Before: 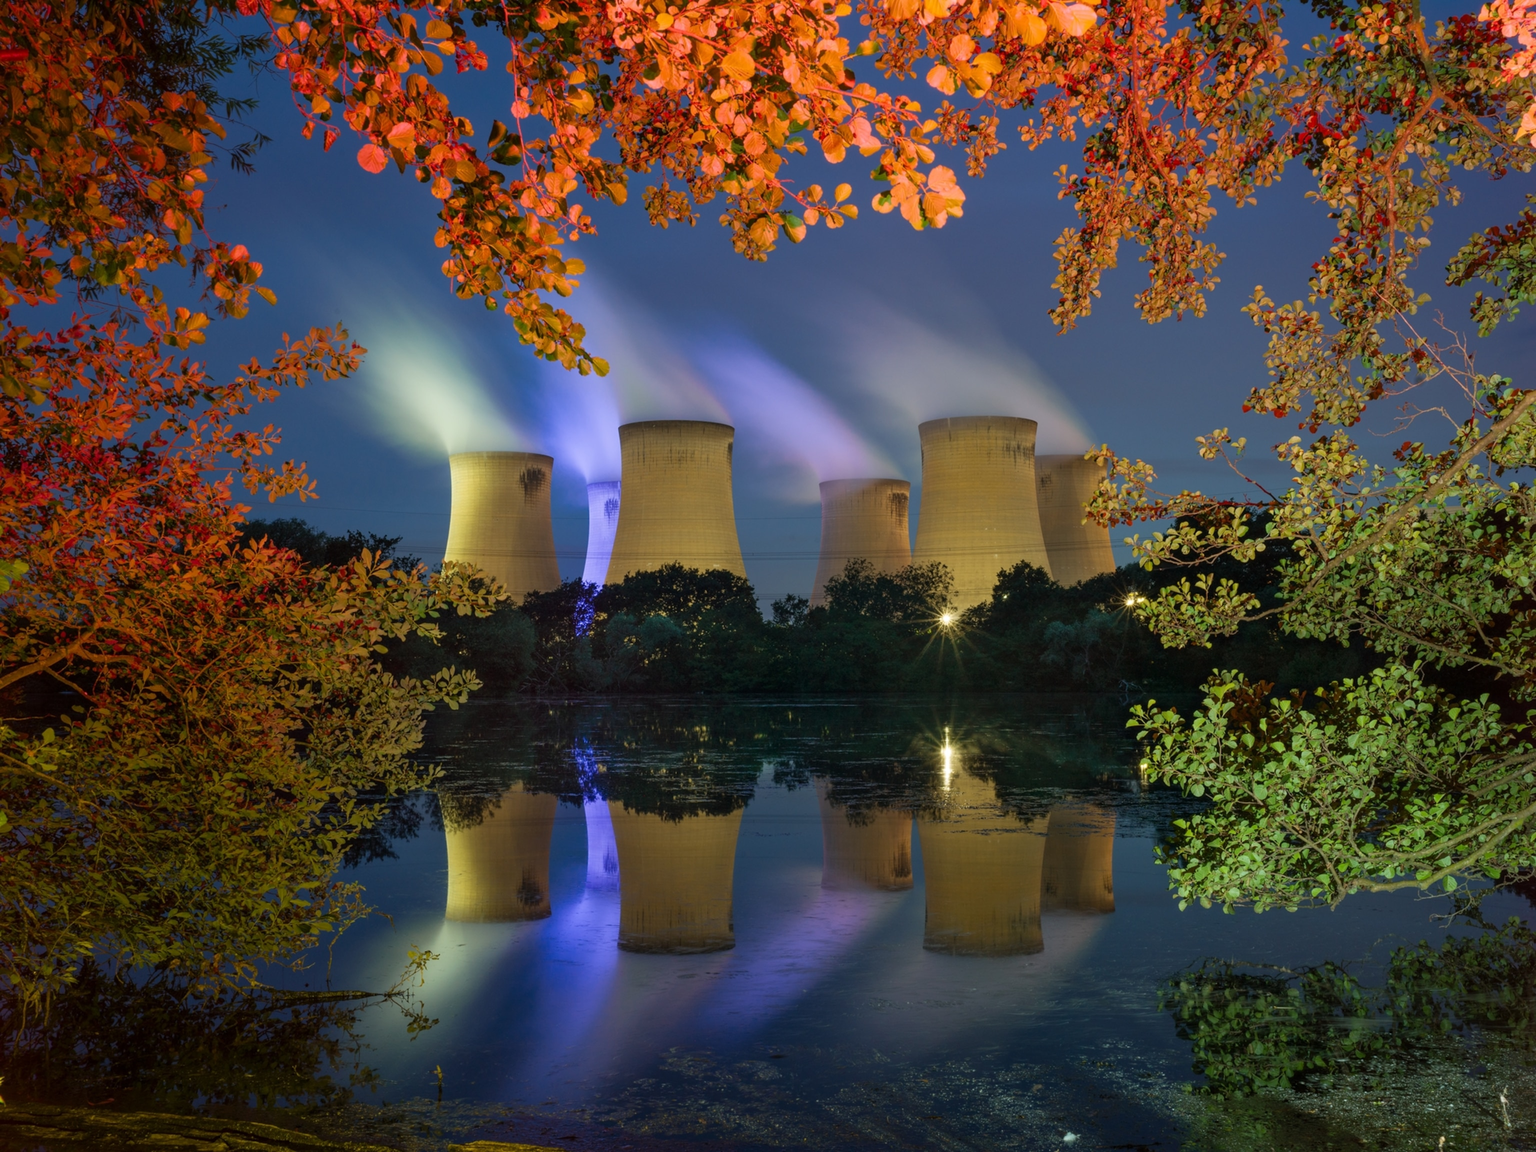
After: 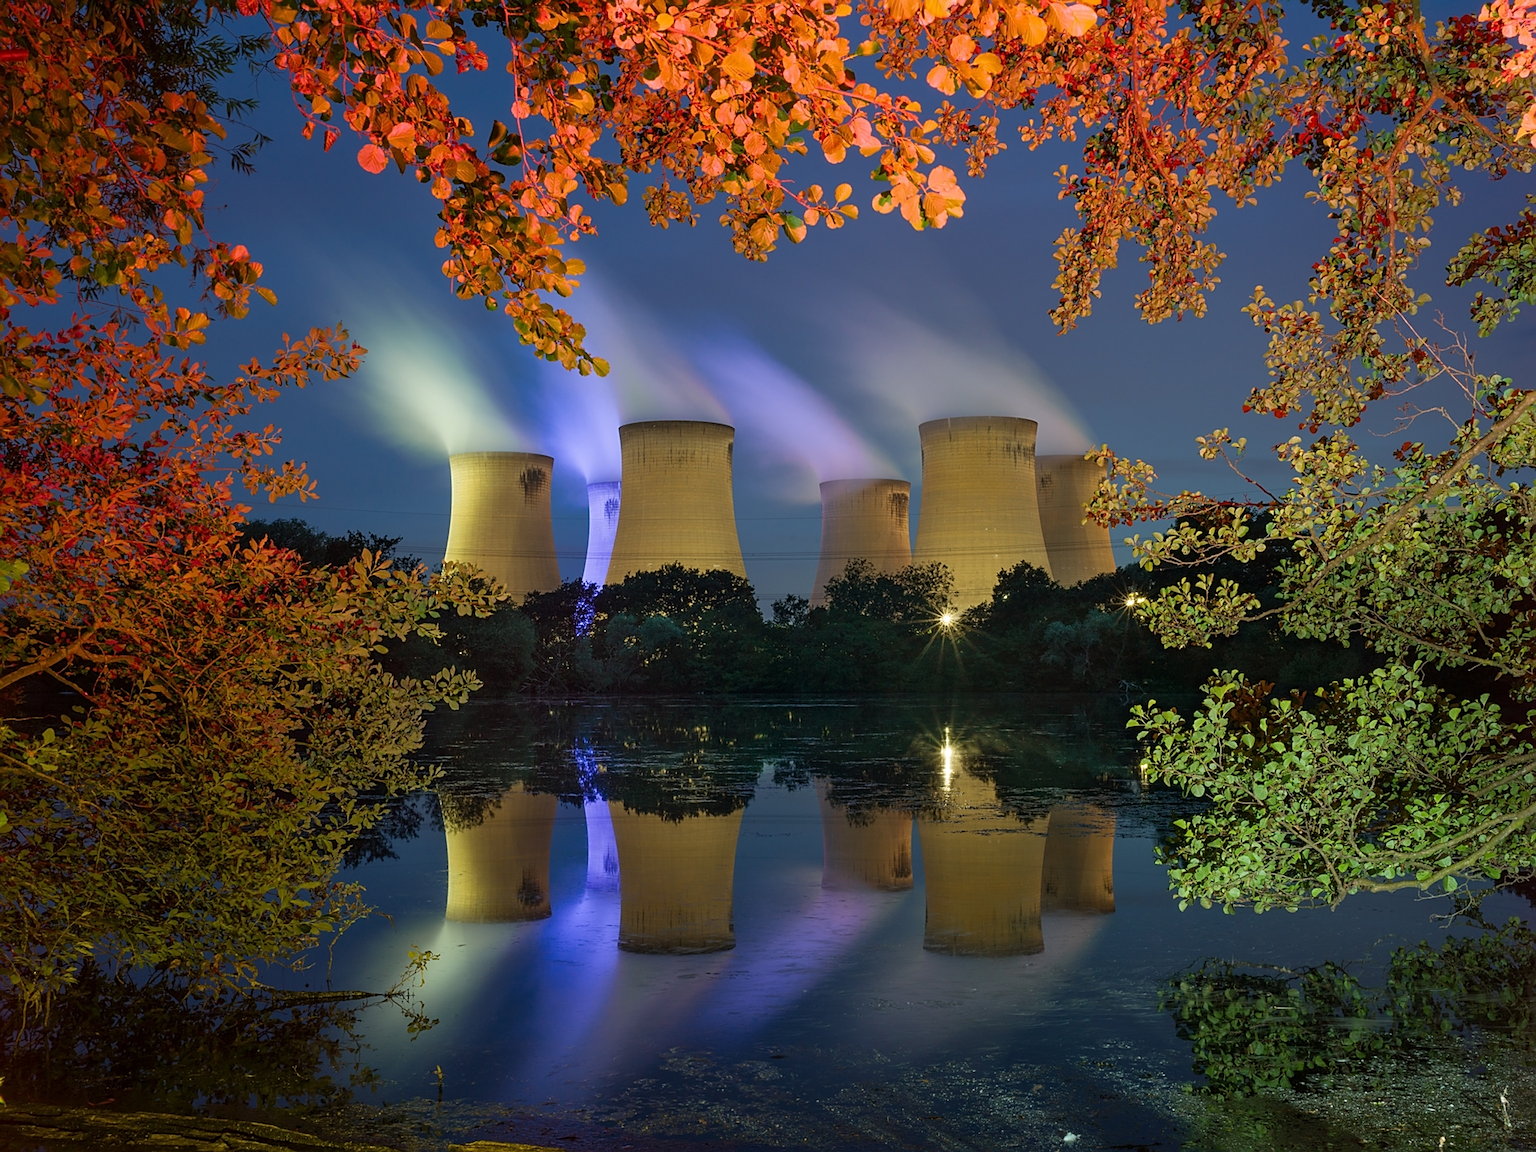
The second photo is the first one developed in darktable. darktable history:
sharpen: radius 2.586, amount 0.681
